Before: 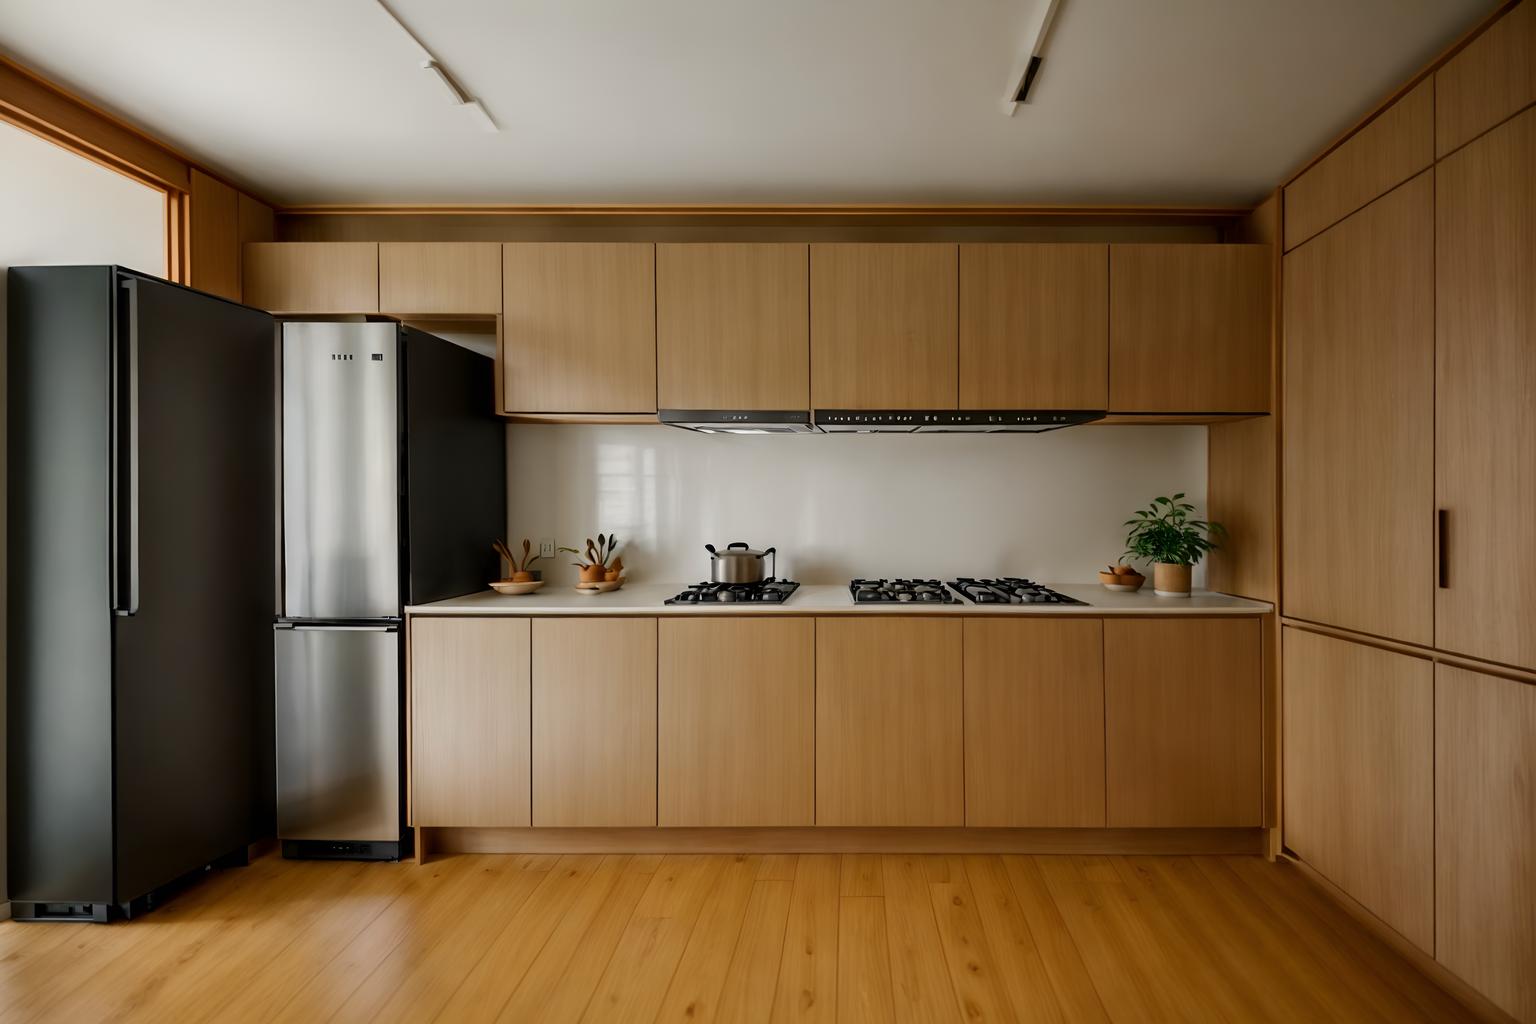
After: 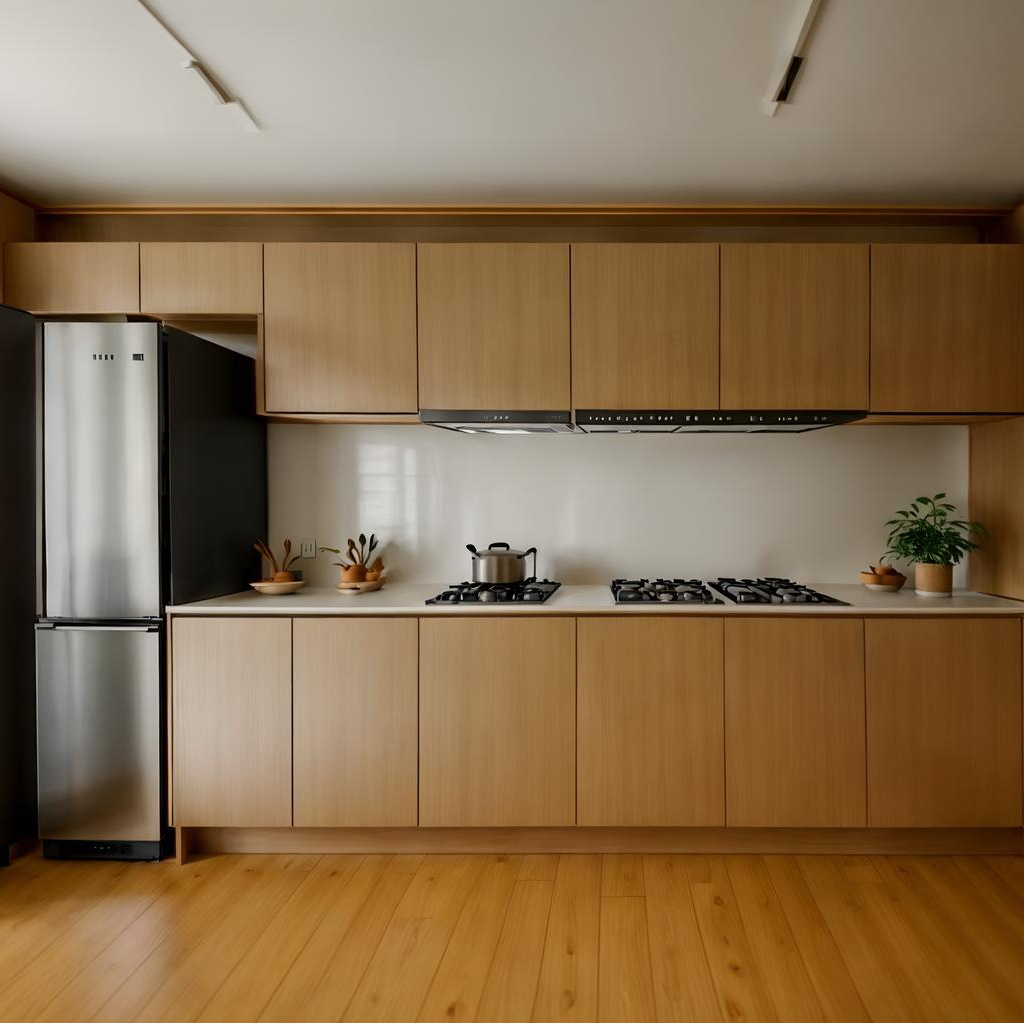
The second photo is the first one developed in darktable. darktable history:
crop and rotate: left 15.573%, right 17.727%
